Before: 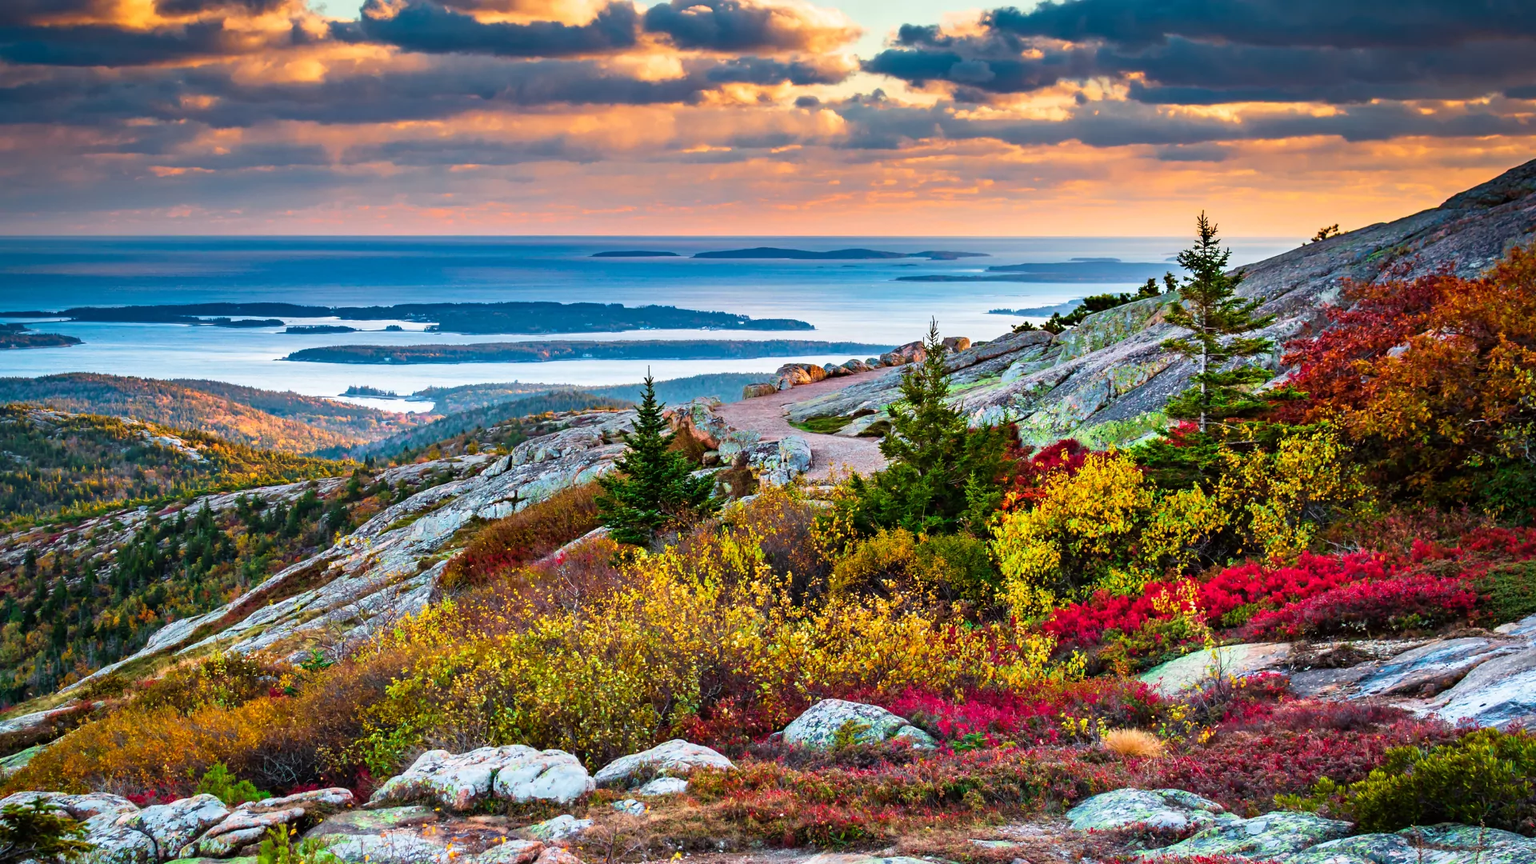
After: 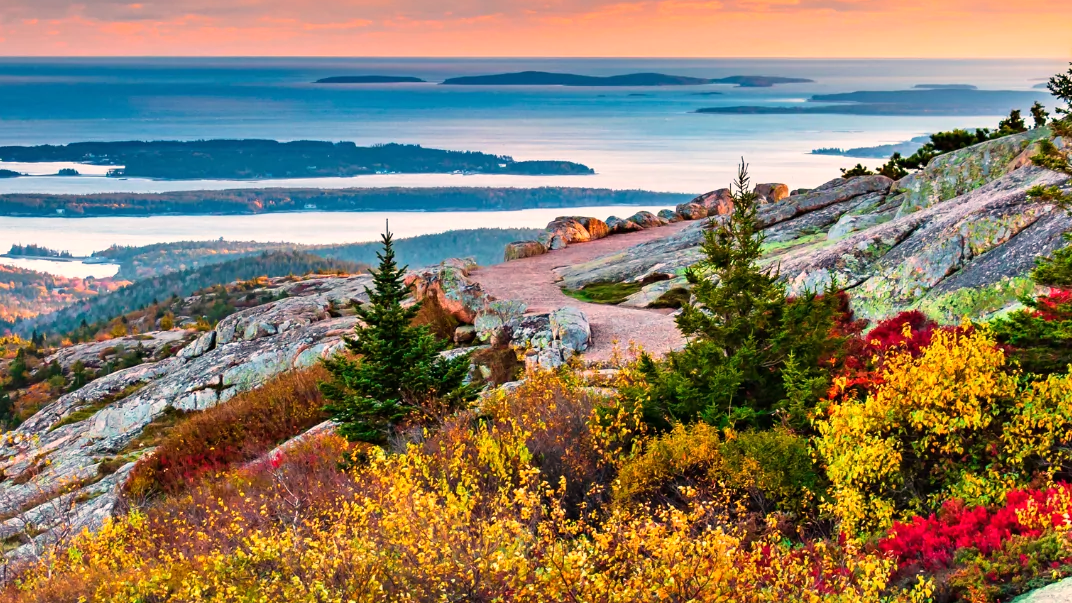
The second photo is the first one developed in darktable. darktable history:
crop and rotate: left 22.13%, top 22.054%, right 22.026%, bottom 22.102%
white balance: red 1.127, blue 0.943
